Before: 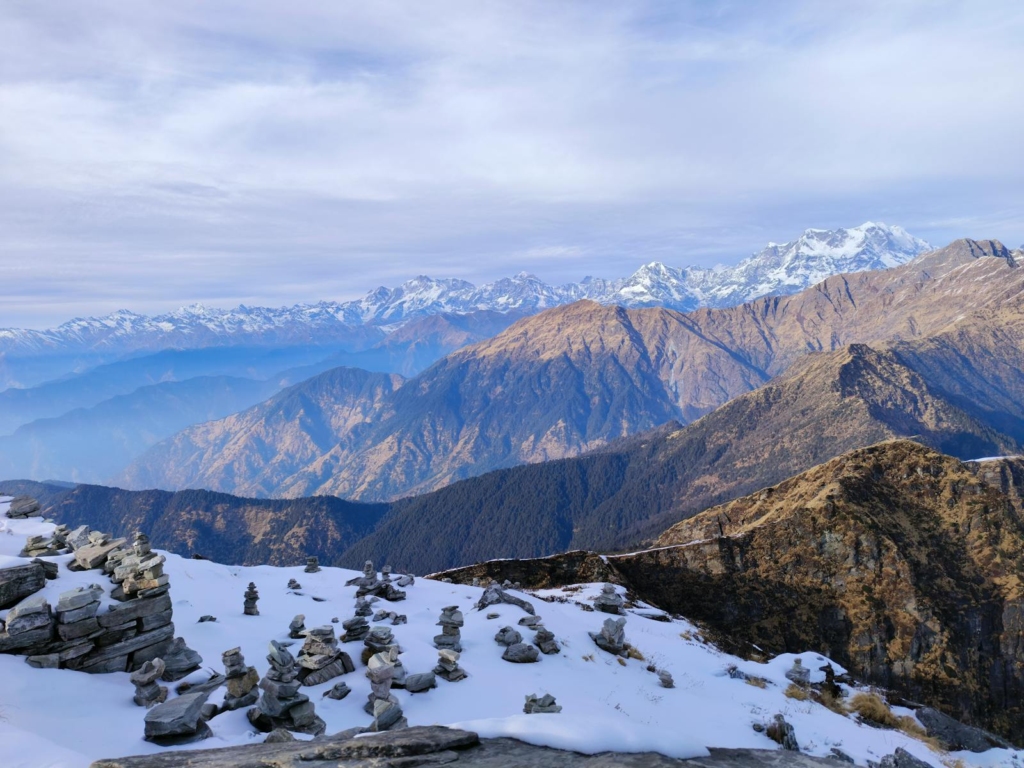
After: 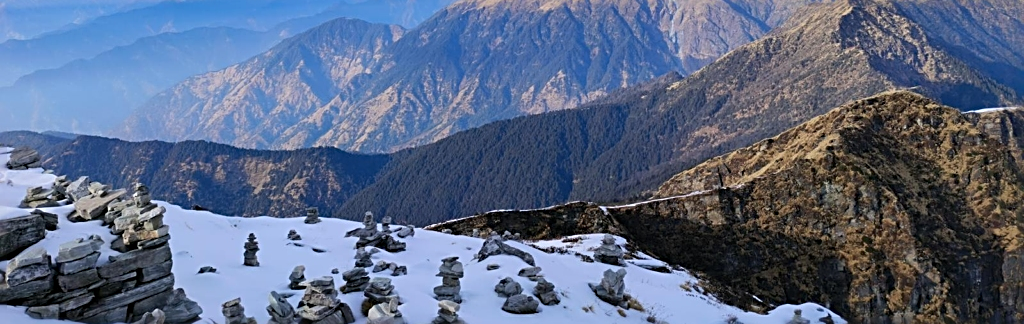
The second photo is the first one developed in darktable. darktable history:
sharpen: radius 2.543, amount 0.636
crop: top 45.551%, bottom 12.262%
